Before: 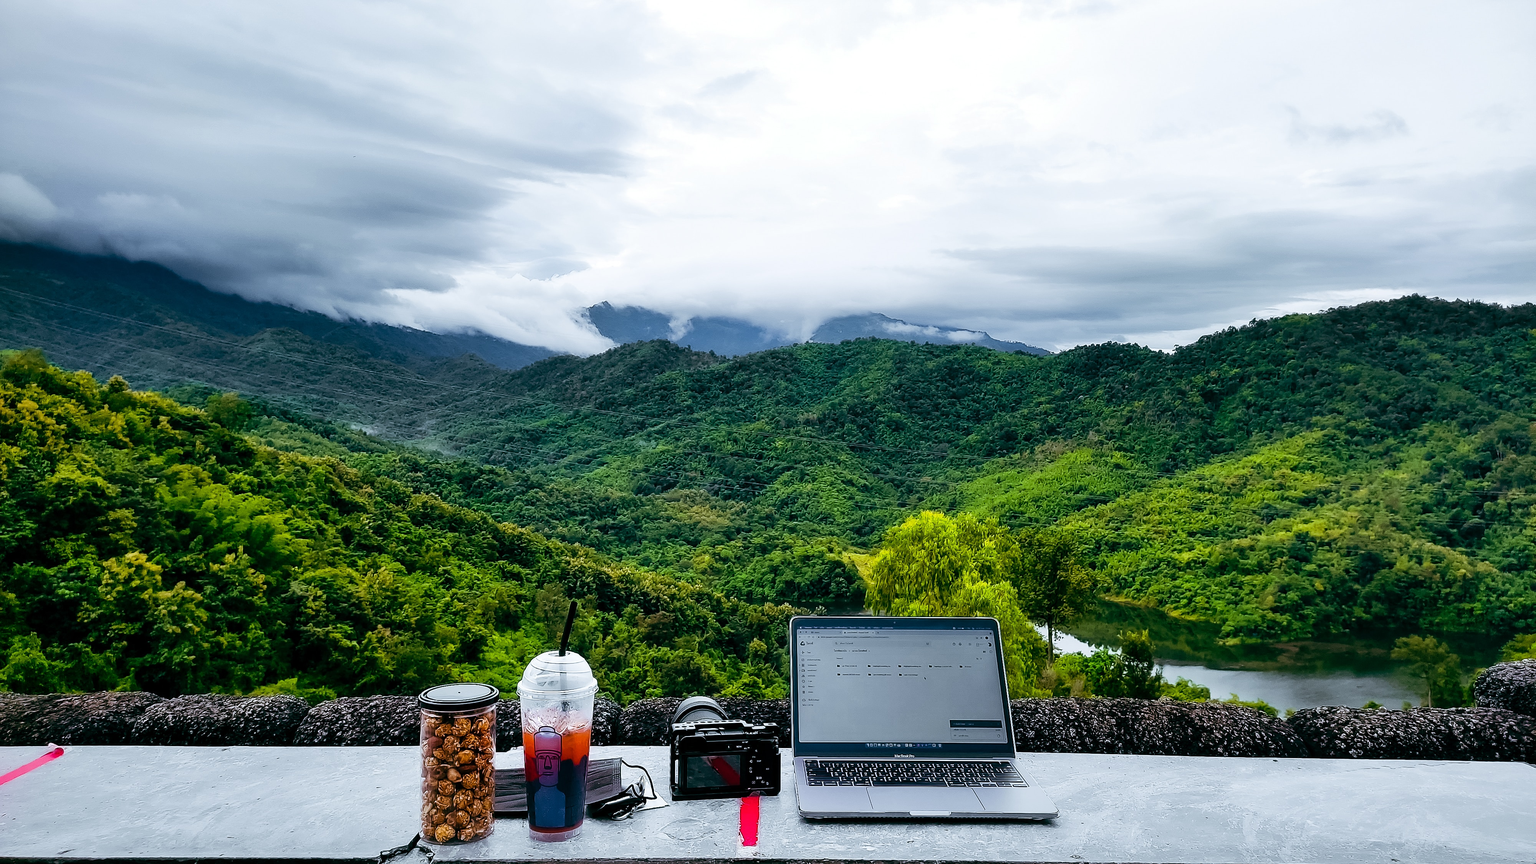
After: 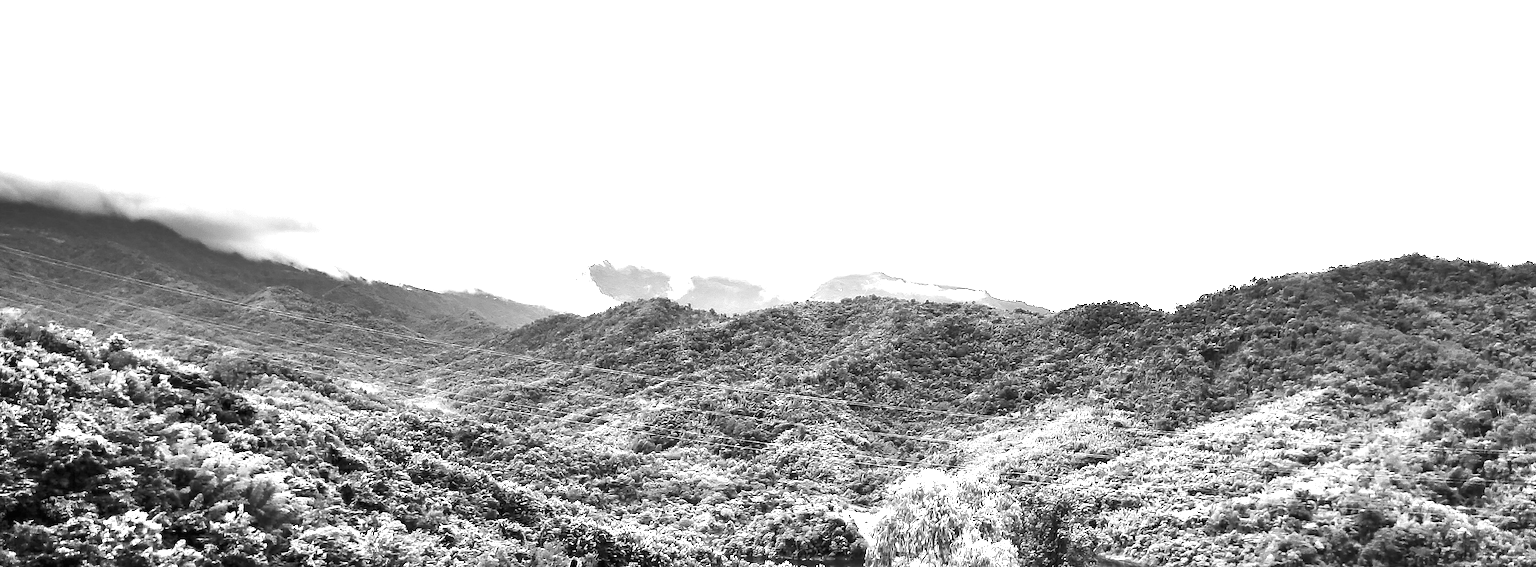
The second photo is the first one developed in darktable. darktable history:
white balance: emerald 1
exposure: black level correction 0, exposure 2.138 EV, compensate exposure bias true, compensate highlight preservation false
monochrome: on, module defaults
crop and rotate: top 4.848%, bottom 29.503%
